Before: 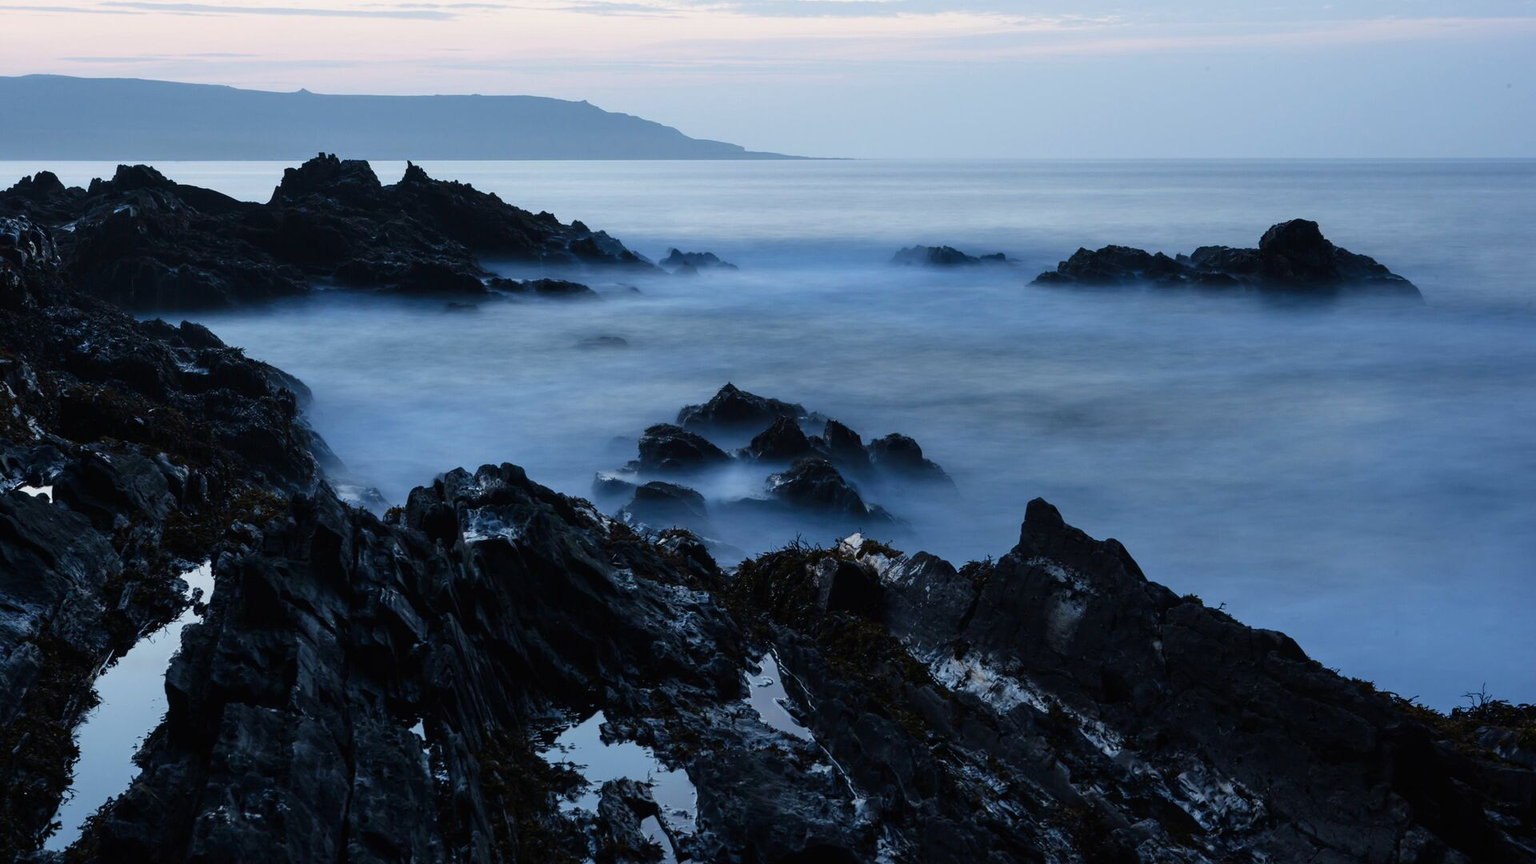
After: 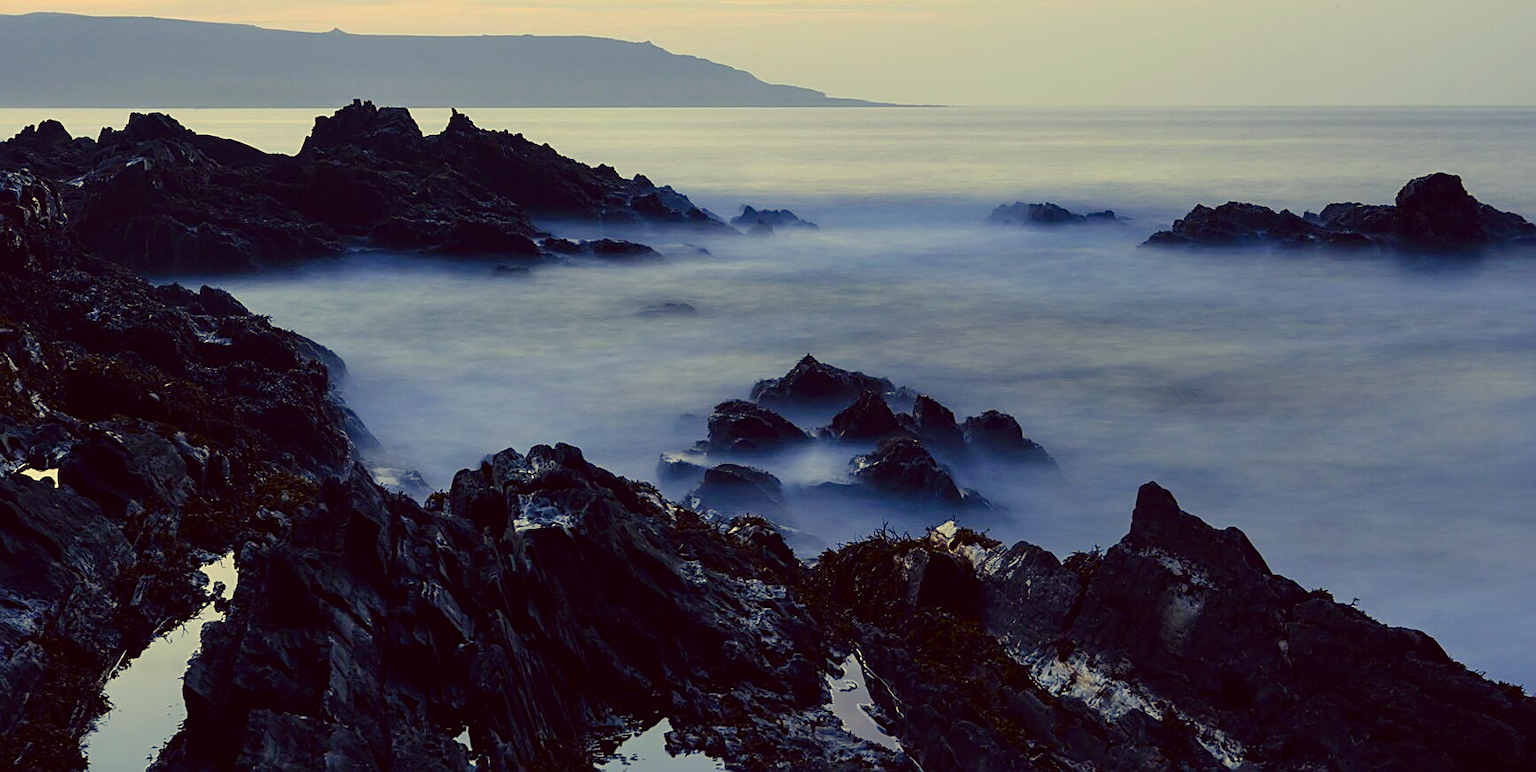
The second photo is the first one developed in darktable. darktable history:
crop: top 7.396%, right 9.773%, bottom 11.943%
color correction: highlights a* -0.479, highlights b* 39.71, shadows a* 9.49, shadows b* -0.398
color zones: curves: ch1 [(0.24, 0.629) (0.75, 0.5)]; ch2 [(0.255, 0.454) (0.745, 0.491)], mix -95.6%
color balance rgb: perceptual saturation grading › global saturation 20%, perceptual saturation grading › highlights -14.108%, perceptual saturation grading › shadows 49.793%, global vibrance 14.955%
sharpen: on, module defaults
